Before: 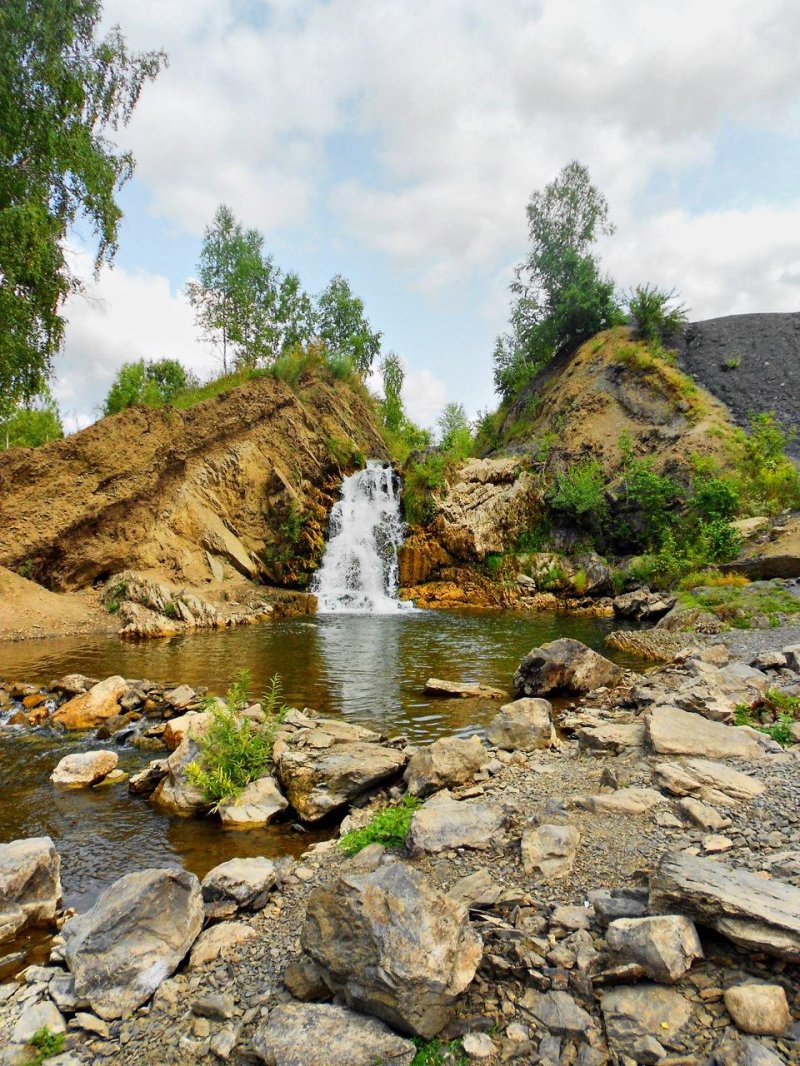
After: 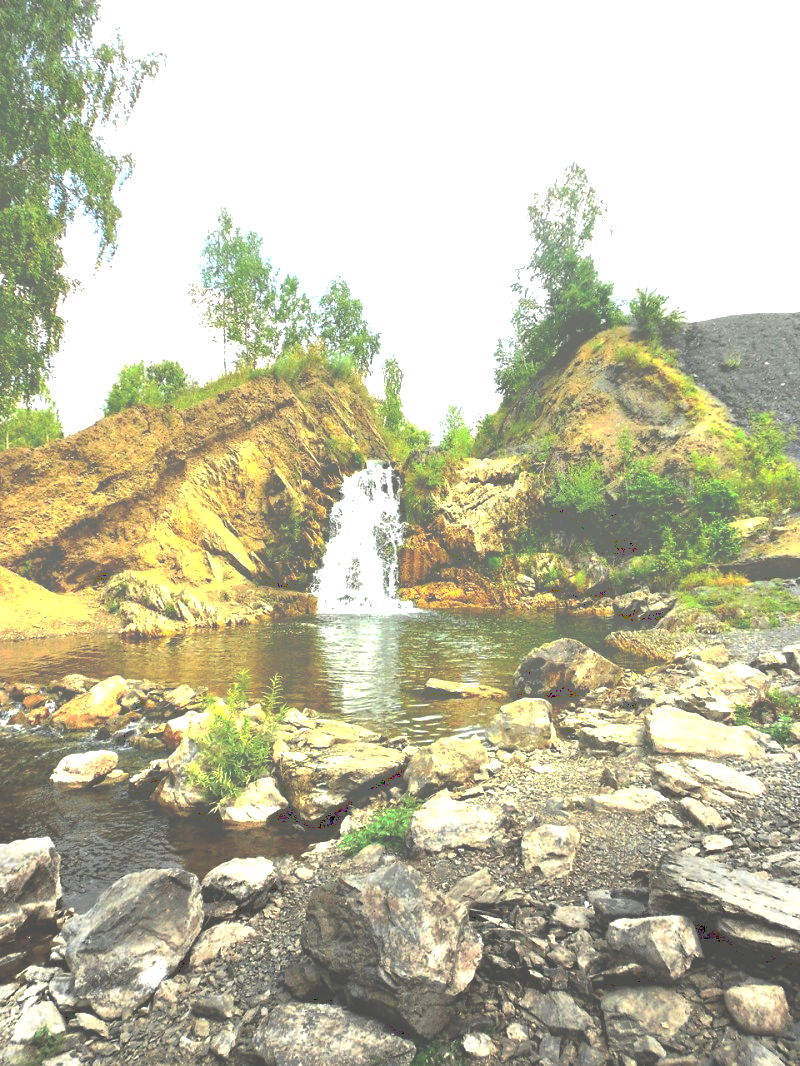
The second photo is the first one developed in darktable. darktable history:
vignetting: fall-off start 100.88%, center (-0.056, -0.356), width/height ratio 1.306
exposure: exposure 1 EV, compensate highlight preservation false
color correction: highlights a* -4.46, highlights b* 6.82
tone curve: curves: ch0 [(0, 0) (0.003, 0.464) (0.011, 0.464) (0.025, 0.464) (0.044, 0.464) (0.069, 0.464) (0.1, 0.463) (0.136, 0.463) (0.177, 0.464) (0.224, 0.469) (0.277, 0.482) (0.335, 0.501) (0.399, 0.53) (0.468, 0.567) (0.543, 0.61) (0.623, 0.663) (0.709, 0.718) (0.801, 0.779) (0.898, 0.842) (1, 1)], preserve colors none
tone equalizer: -8 EV -0.395 EV, -7 EV -0.414 EV, -6 EV -0.296 EV, -5 EV -0.228 EV, -3 EV 0.234 EV, -2 EV 0.333 EV, -1 EV 0.379 EV, +0 EV 0.421 EV
